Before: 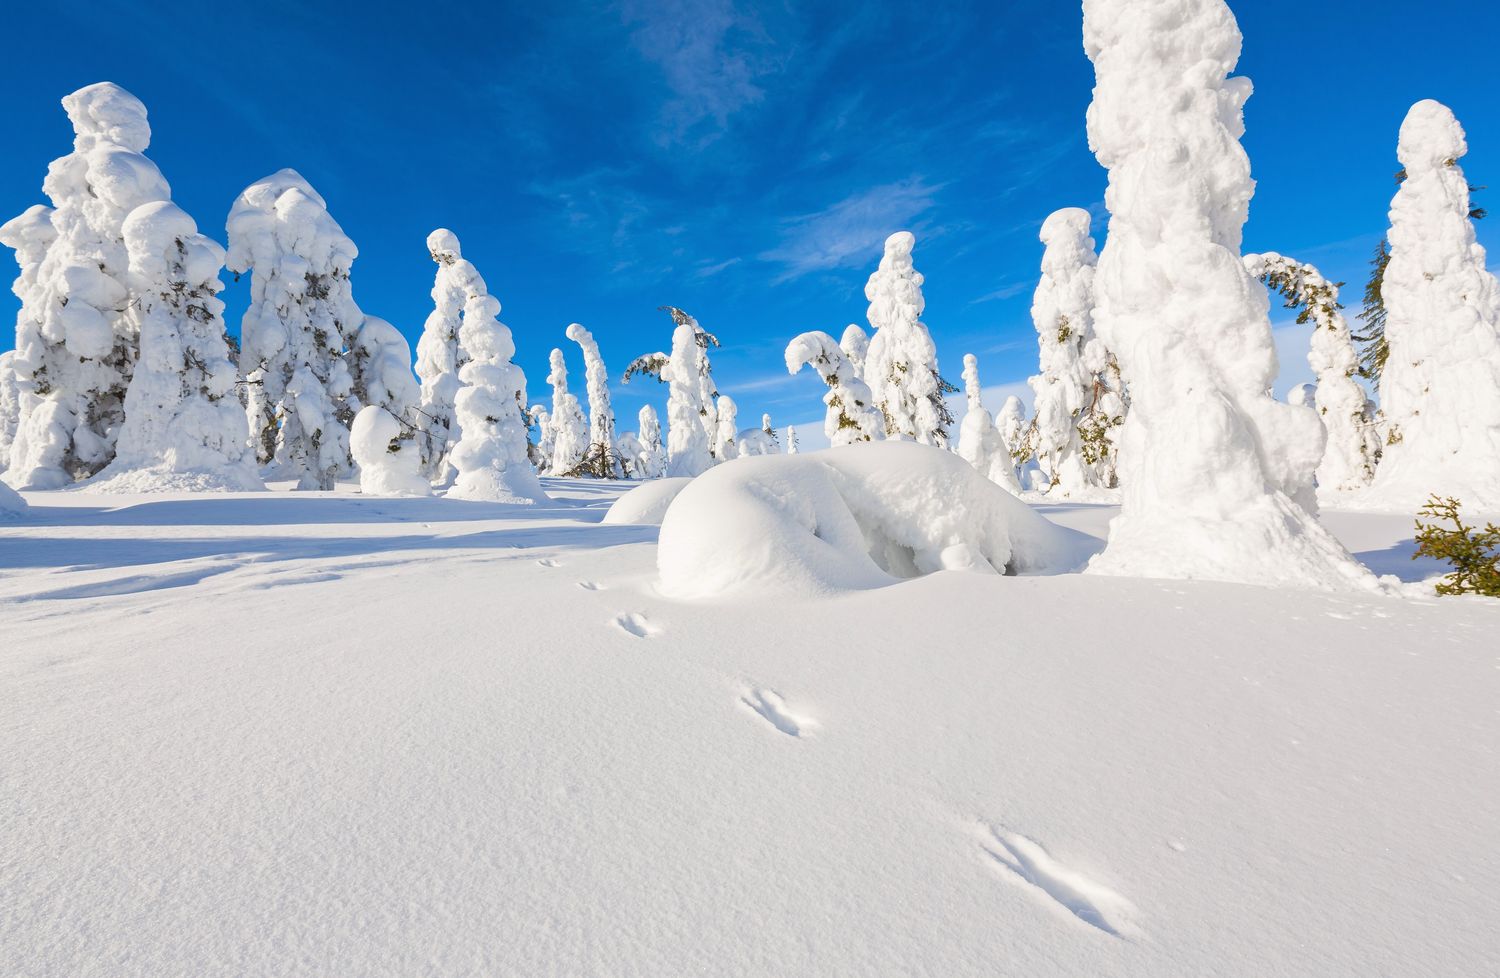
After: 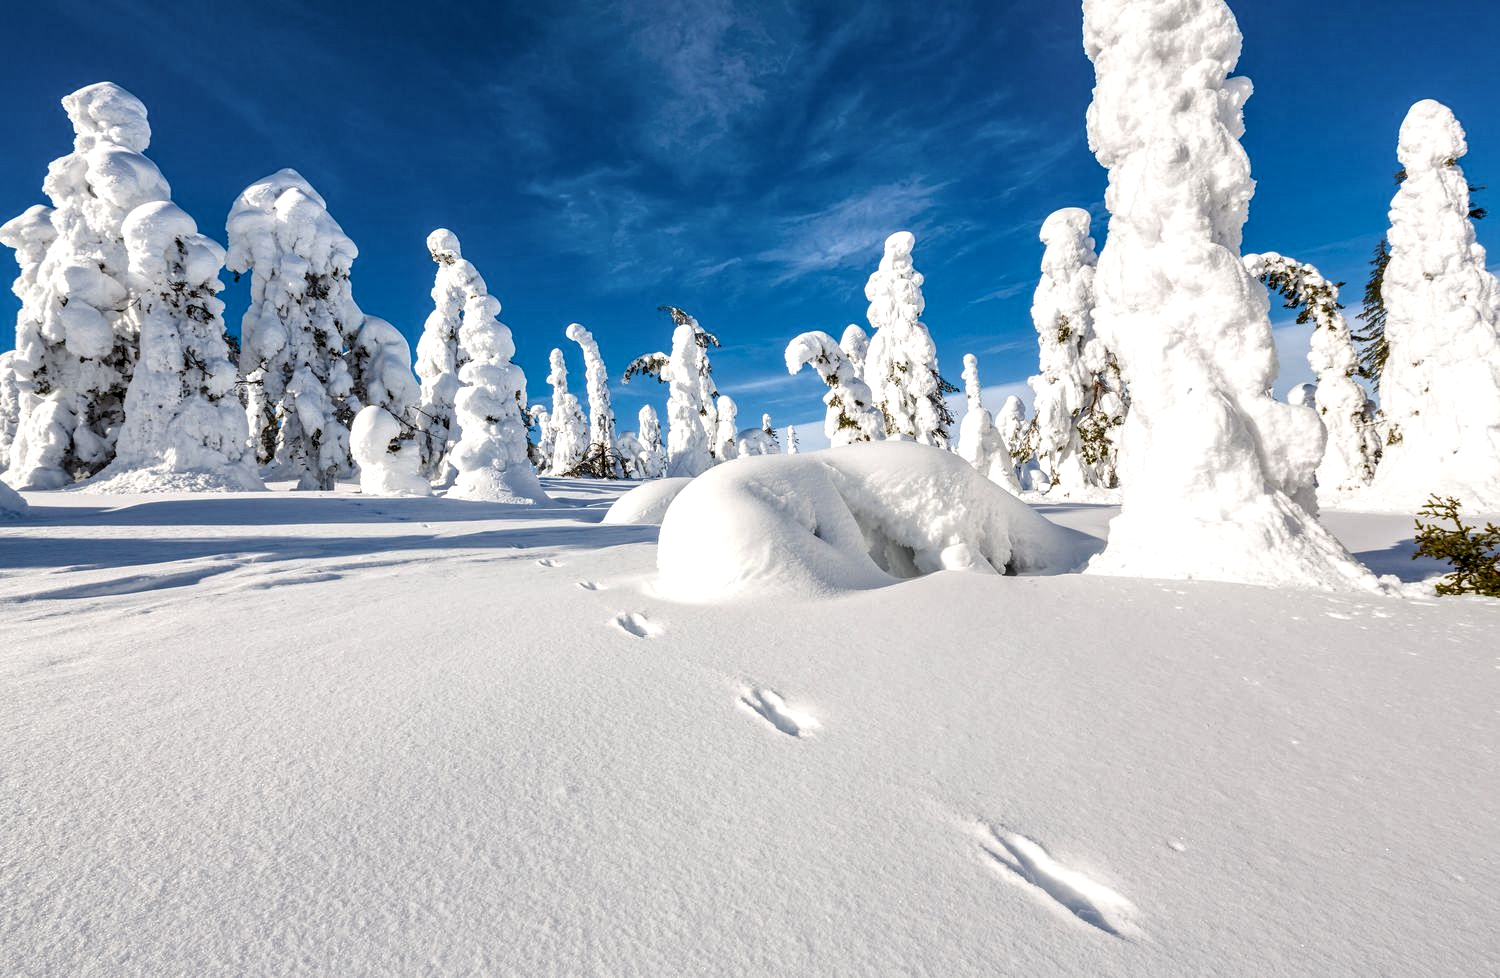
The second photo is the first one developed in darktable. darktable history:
levels: white 99.93%, levels [0.029, 0.545, 0.971]
local contrast: detail 160%
